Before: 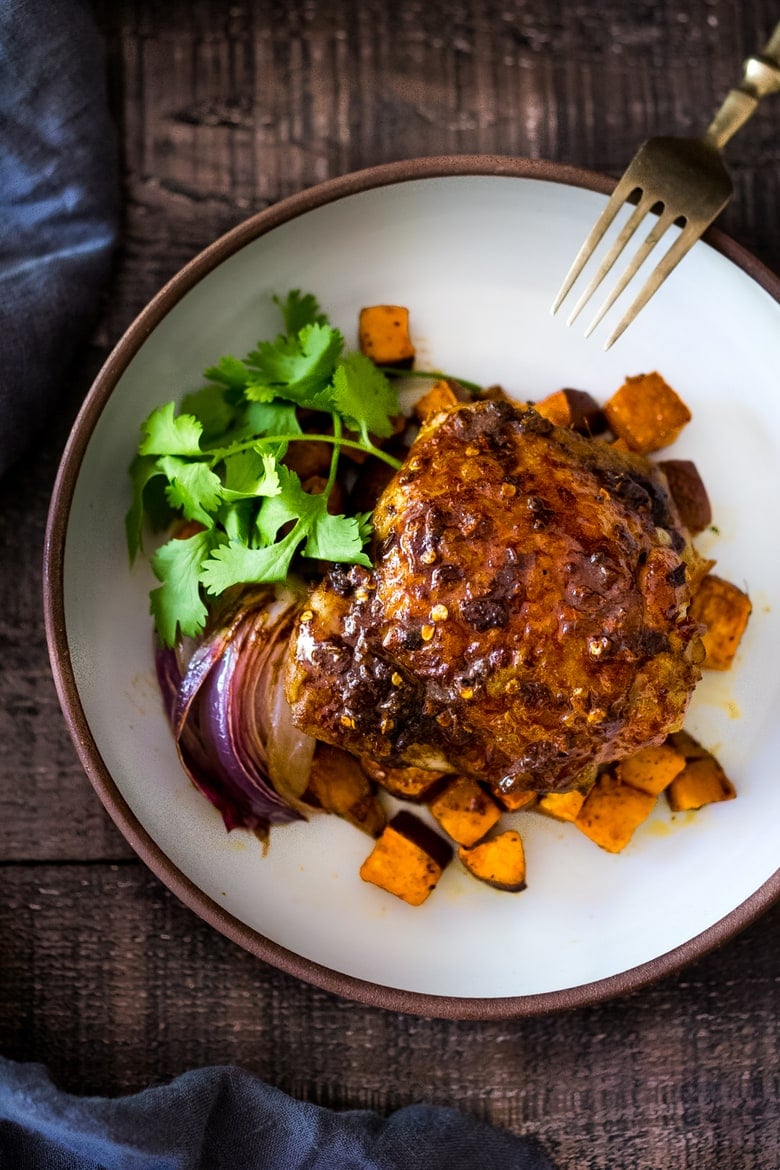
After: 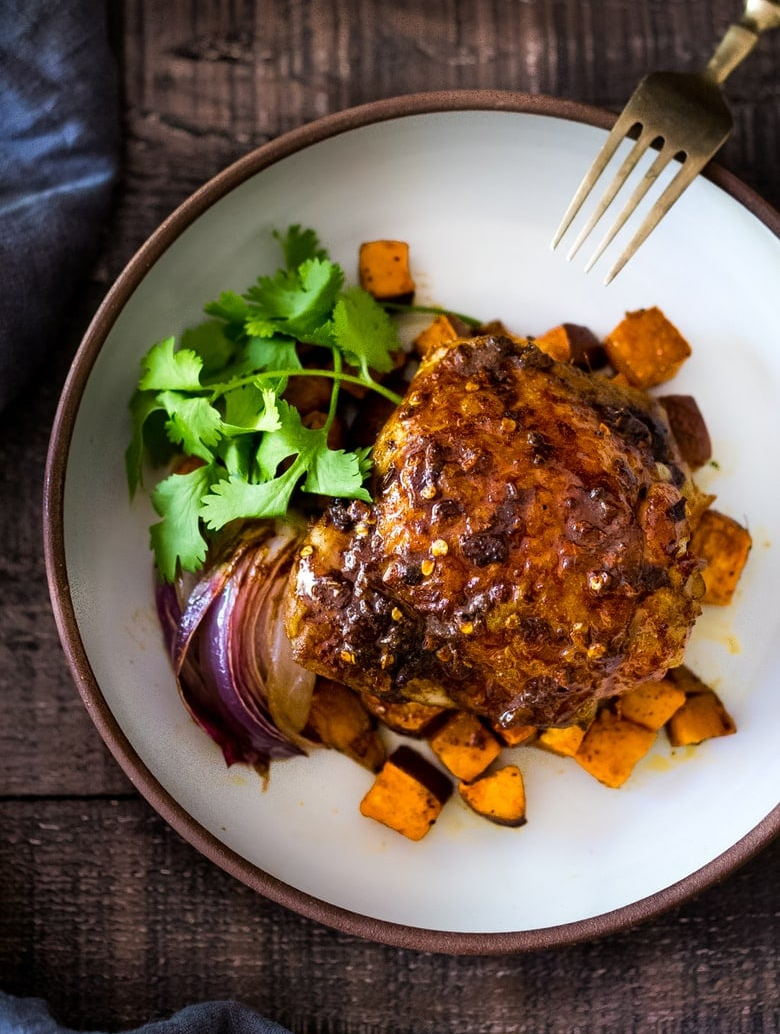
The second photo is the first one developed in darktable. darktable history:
crop and rotate: top 5.617%, bottom 5.946%
